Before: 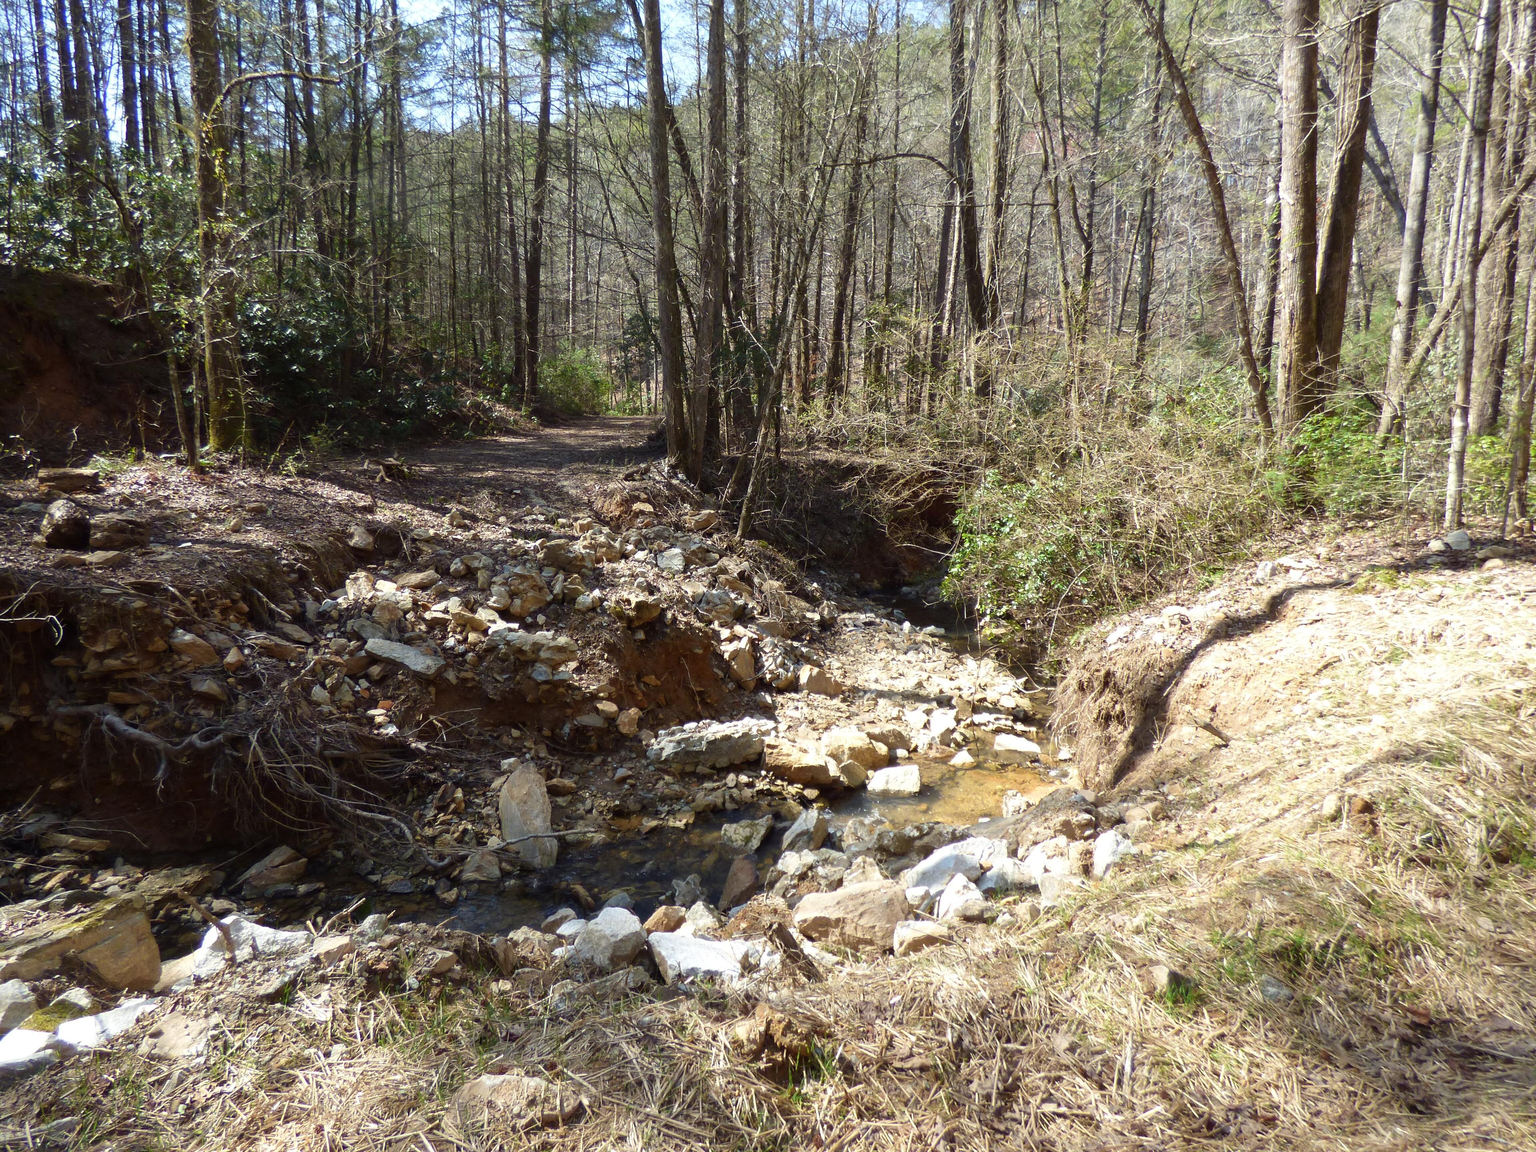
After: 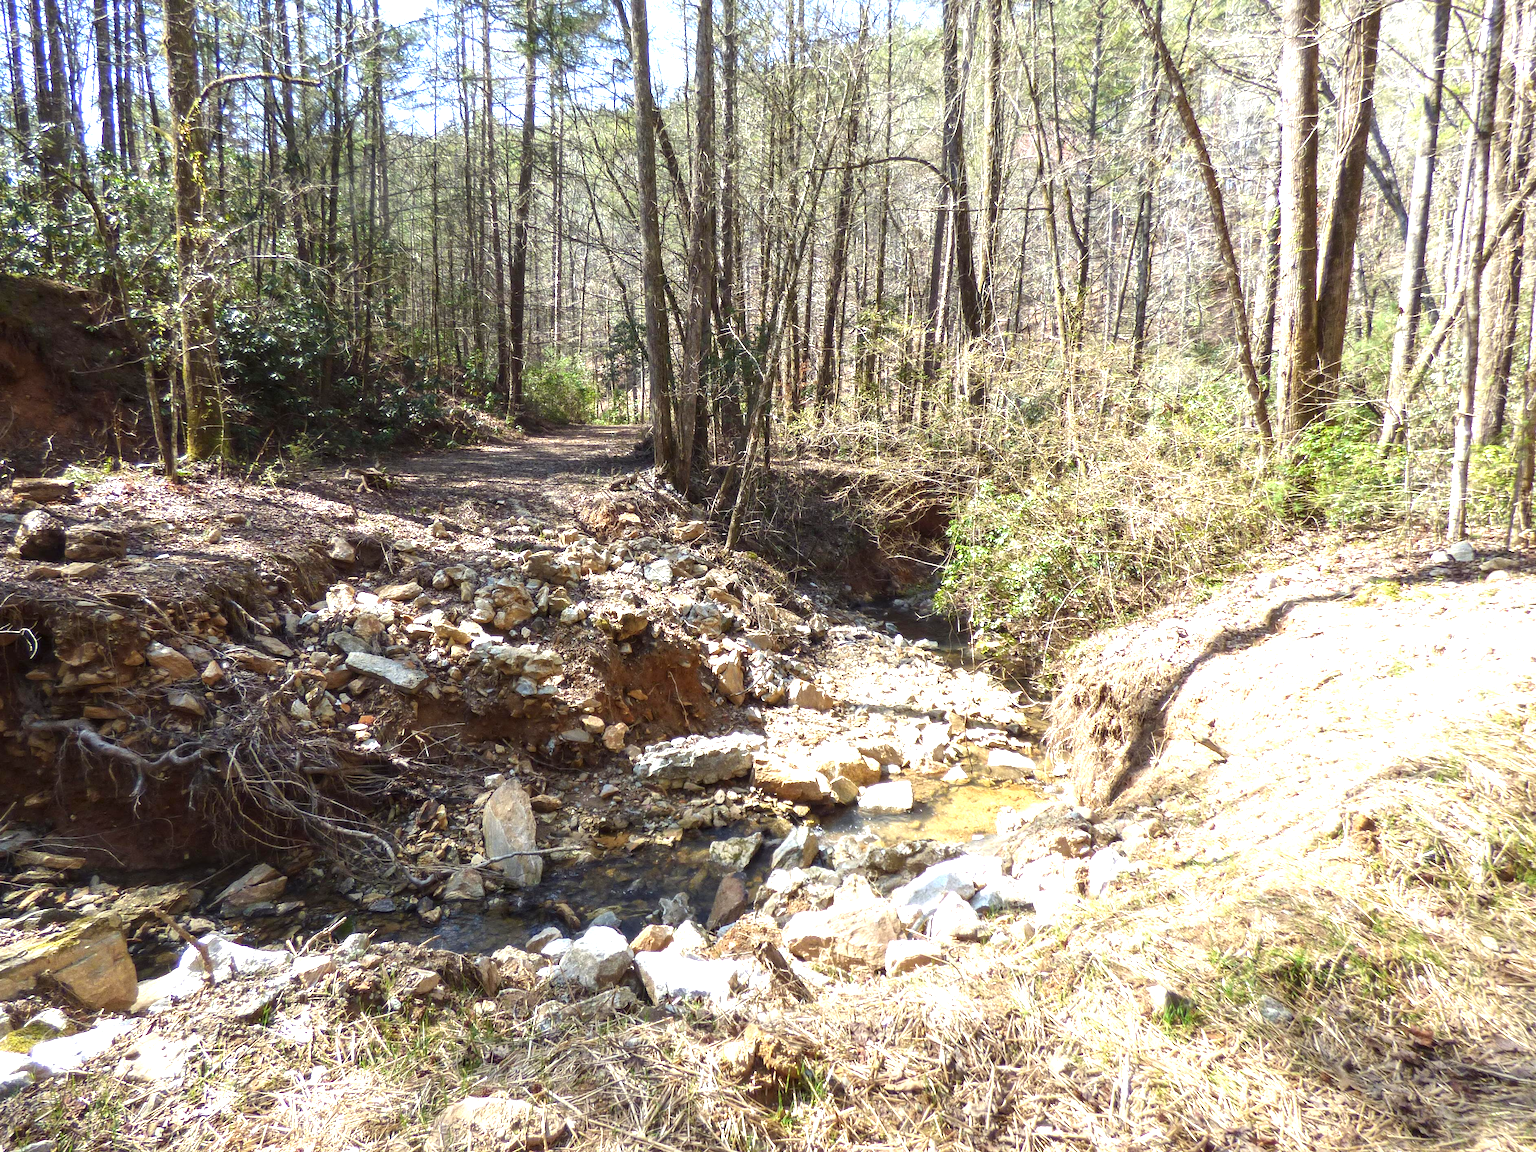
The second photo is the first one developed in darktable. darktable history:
local contrast: on, module defaults
crop: left 1.743%, right 0.268%, bottom 2.011%
exposure: black level correction 0, exposure 1 EV, compensate exposure bias true, compensate highlight preservation false
